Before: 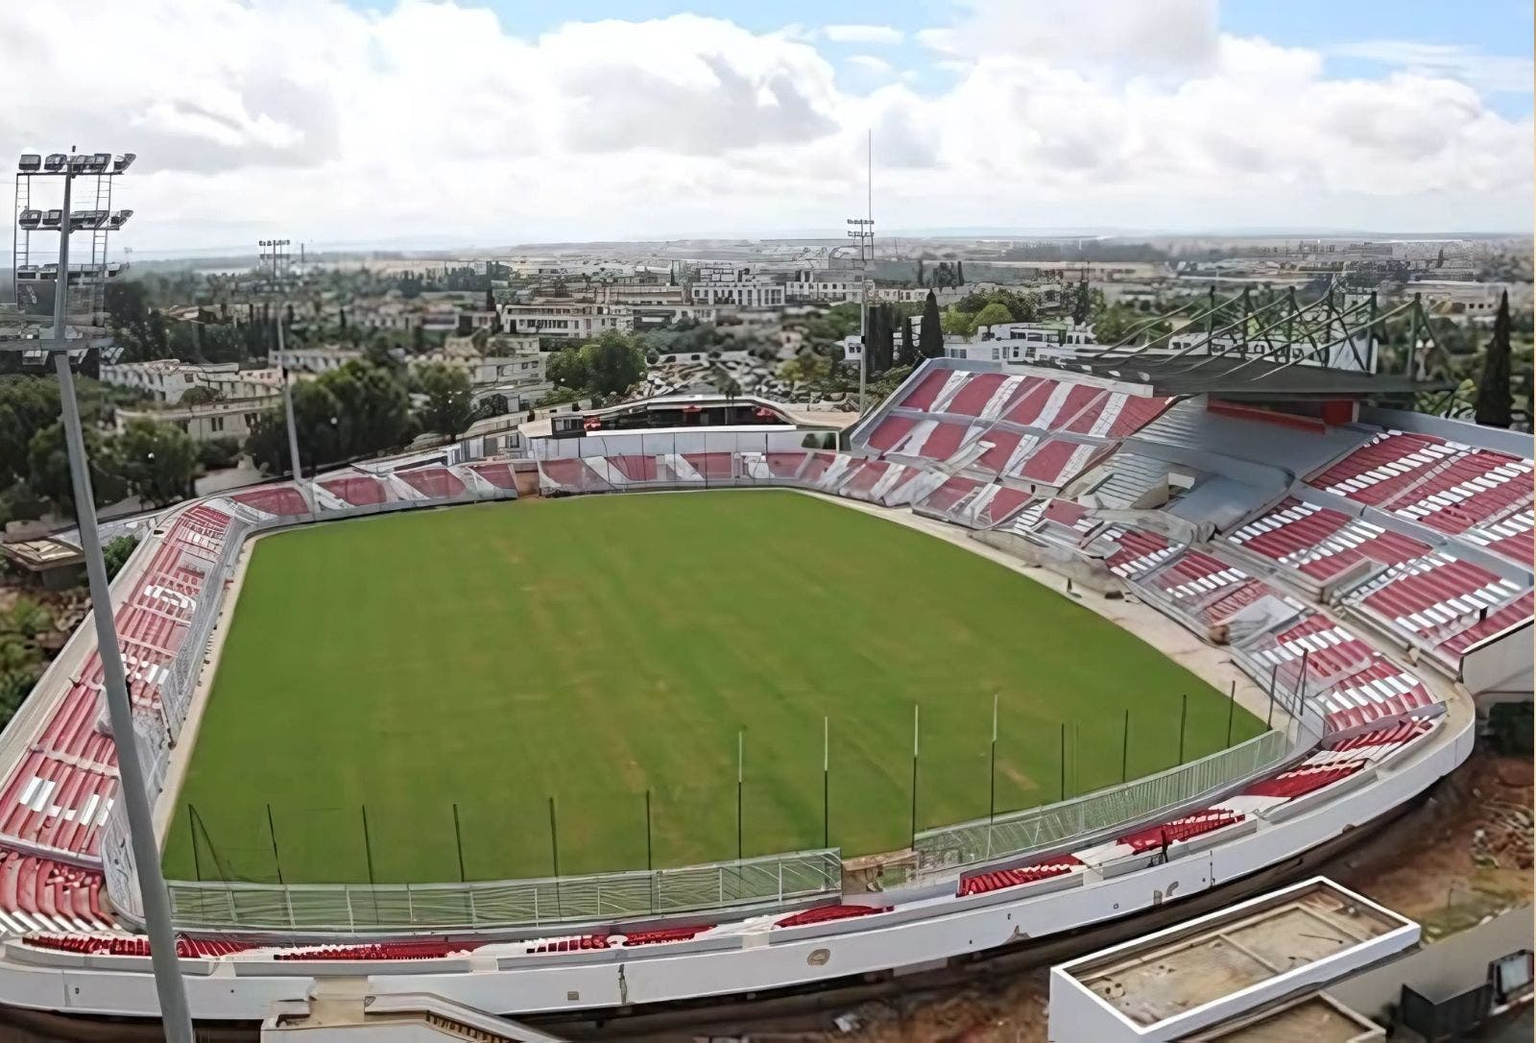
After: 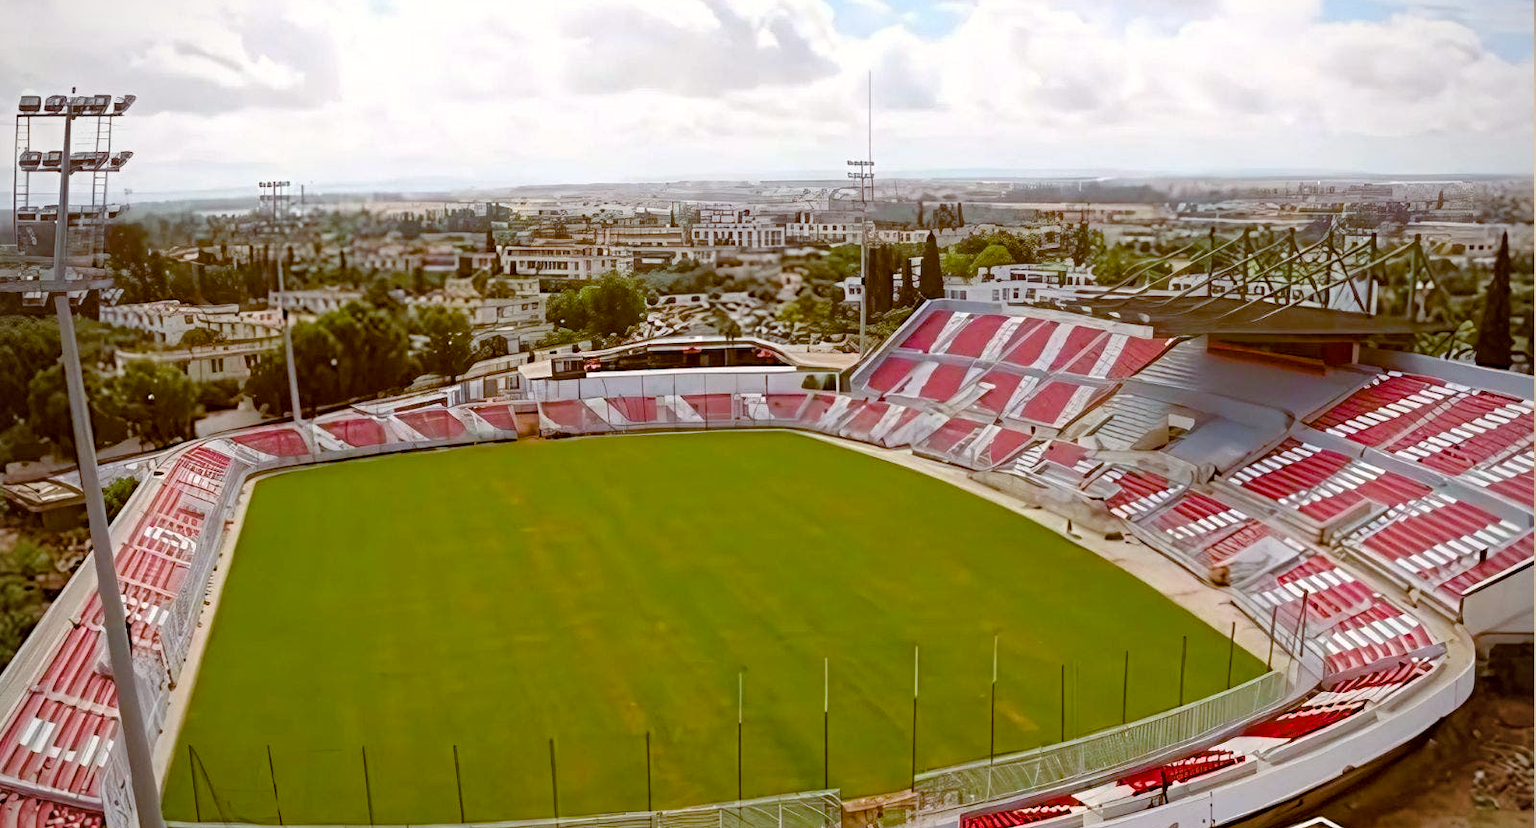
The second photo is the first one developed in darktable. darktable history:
crop and rotate: top 5.665%, bottom 14.811%
vignetting: fall-off radius 61.16%
color balance rgb: global offset › chroma 0.408%, global offset › hue 36.51°, perceptual saturation grading › global saturation 45.071%, perceptual saturation grading › highlights -50.432%, perceptual saturation grading › shadows 30.622%, perceptual brilliance grading › global brilliance 2.575%, perceptual brilliance grading › highlights -2.563%, perceptual brilliance grading › shadows 3.554%, global vibrance 25.607%
